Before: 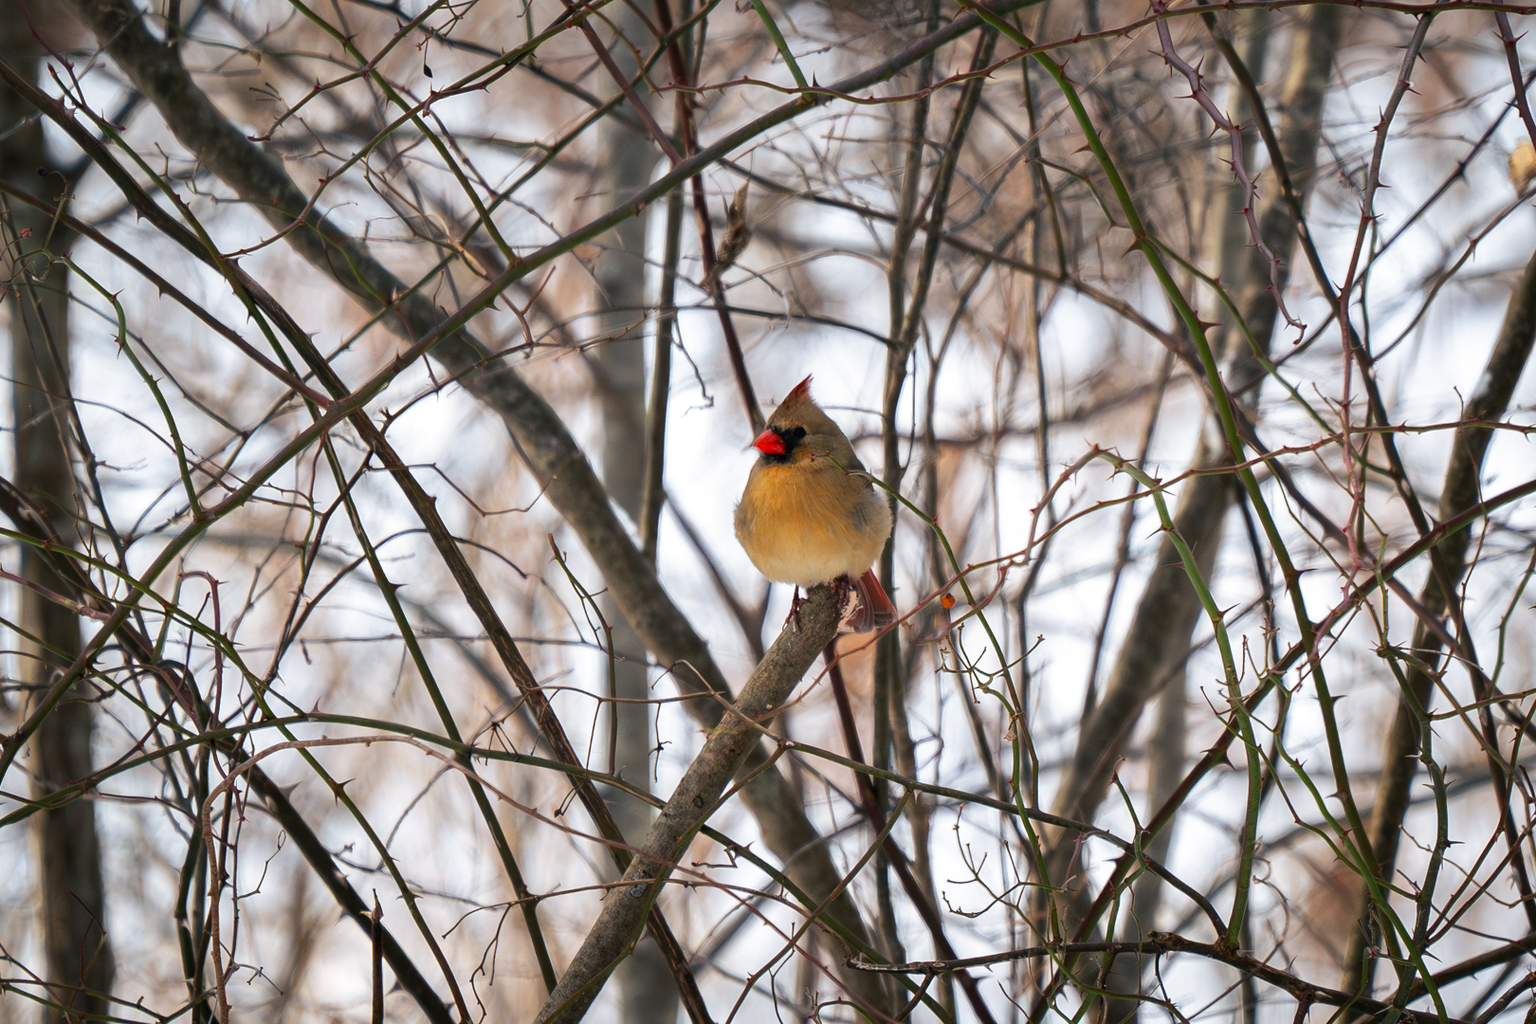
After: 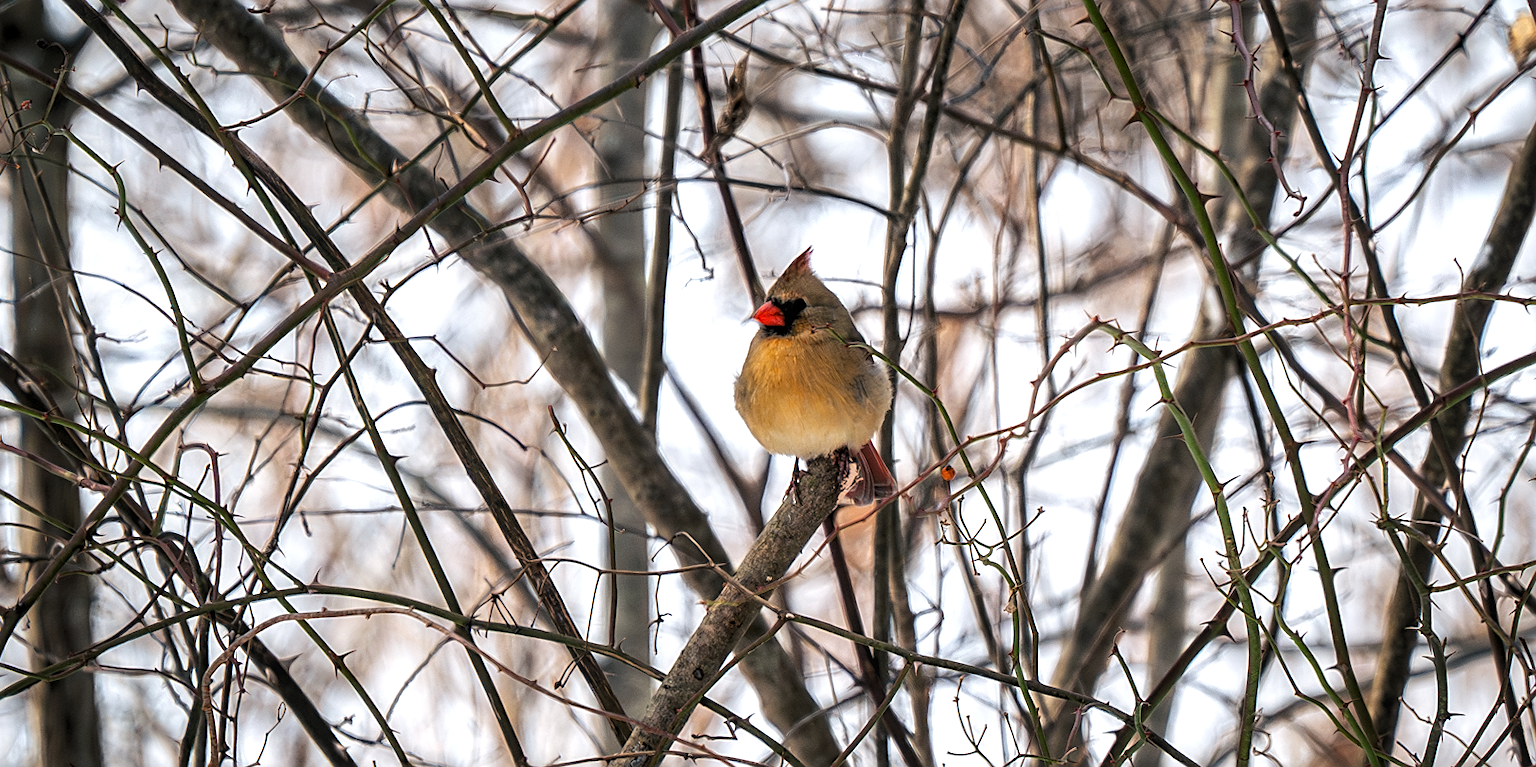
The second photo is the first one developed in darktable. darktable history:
crop and rotate: top 12.586%, bottom 12.469%
sharpen: on, module defaults
local contrast: on, module defaults
levels: black 0.087%, gray 50.73%, levels [0.062, 0.494, 0.925]
